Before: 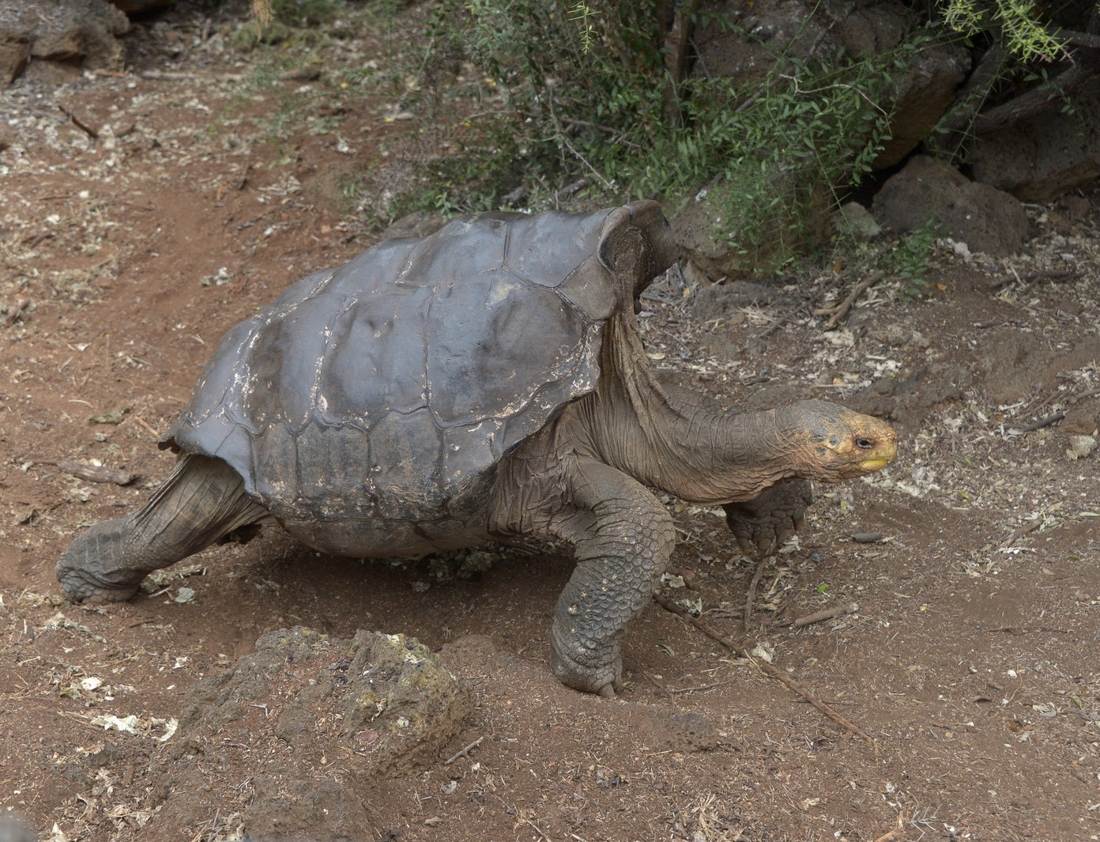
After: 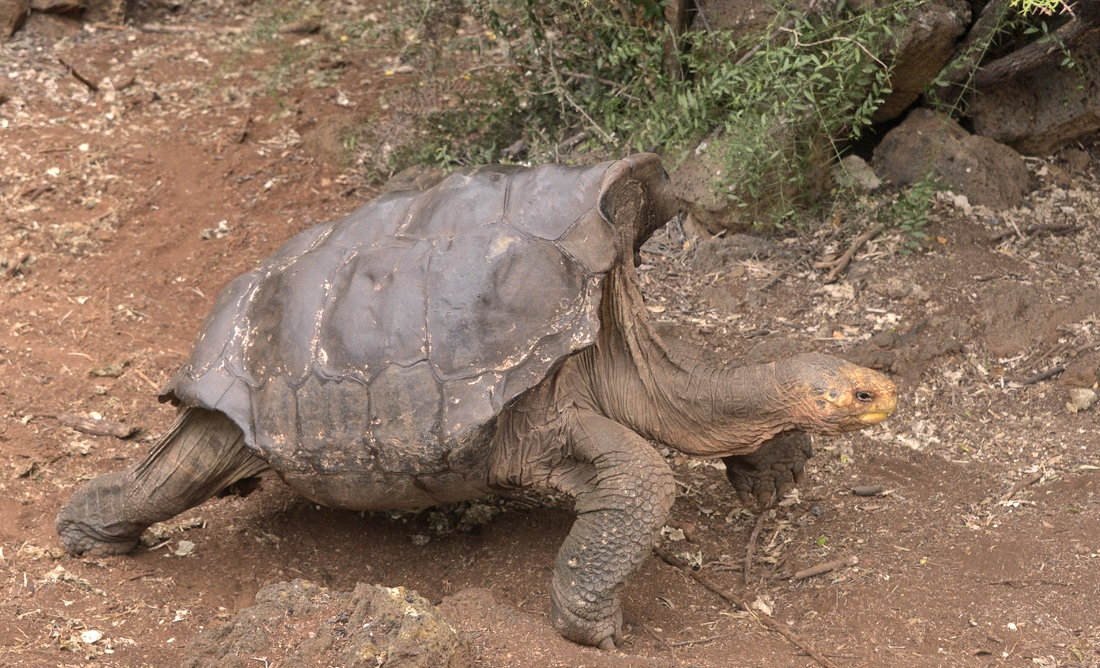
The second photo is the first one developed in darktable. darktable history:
shadows and highlights: radius 110.86, shadows 51.09, white point adjustment 9.16, highlights -4.17, highlights color adjustment 32.2%, soften with gaussian
crop and rotate: top 5.667%, bottom 14.937%
white balance: red 1.127, blue 0.943
